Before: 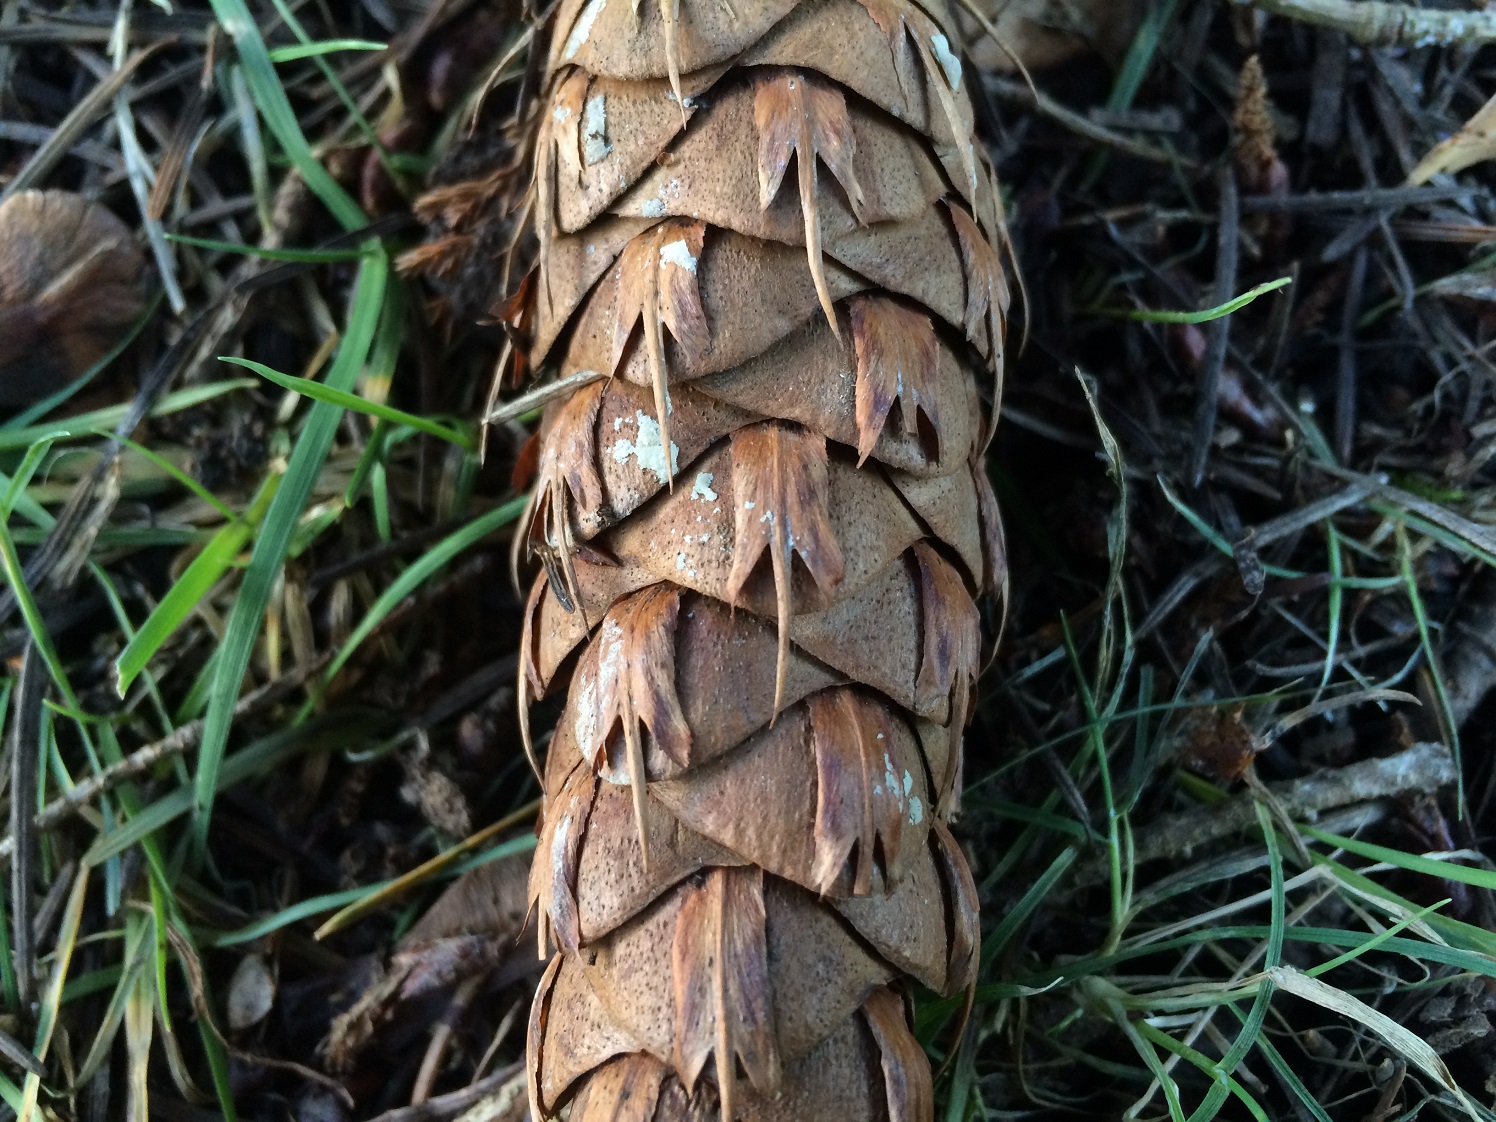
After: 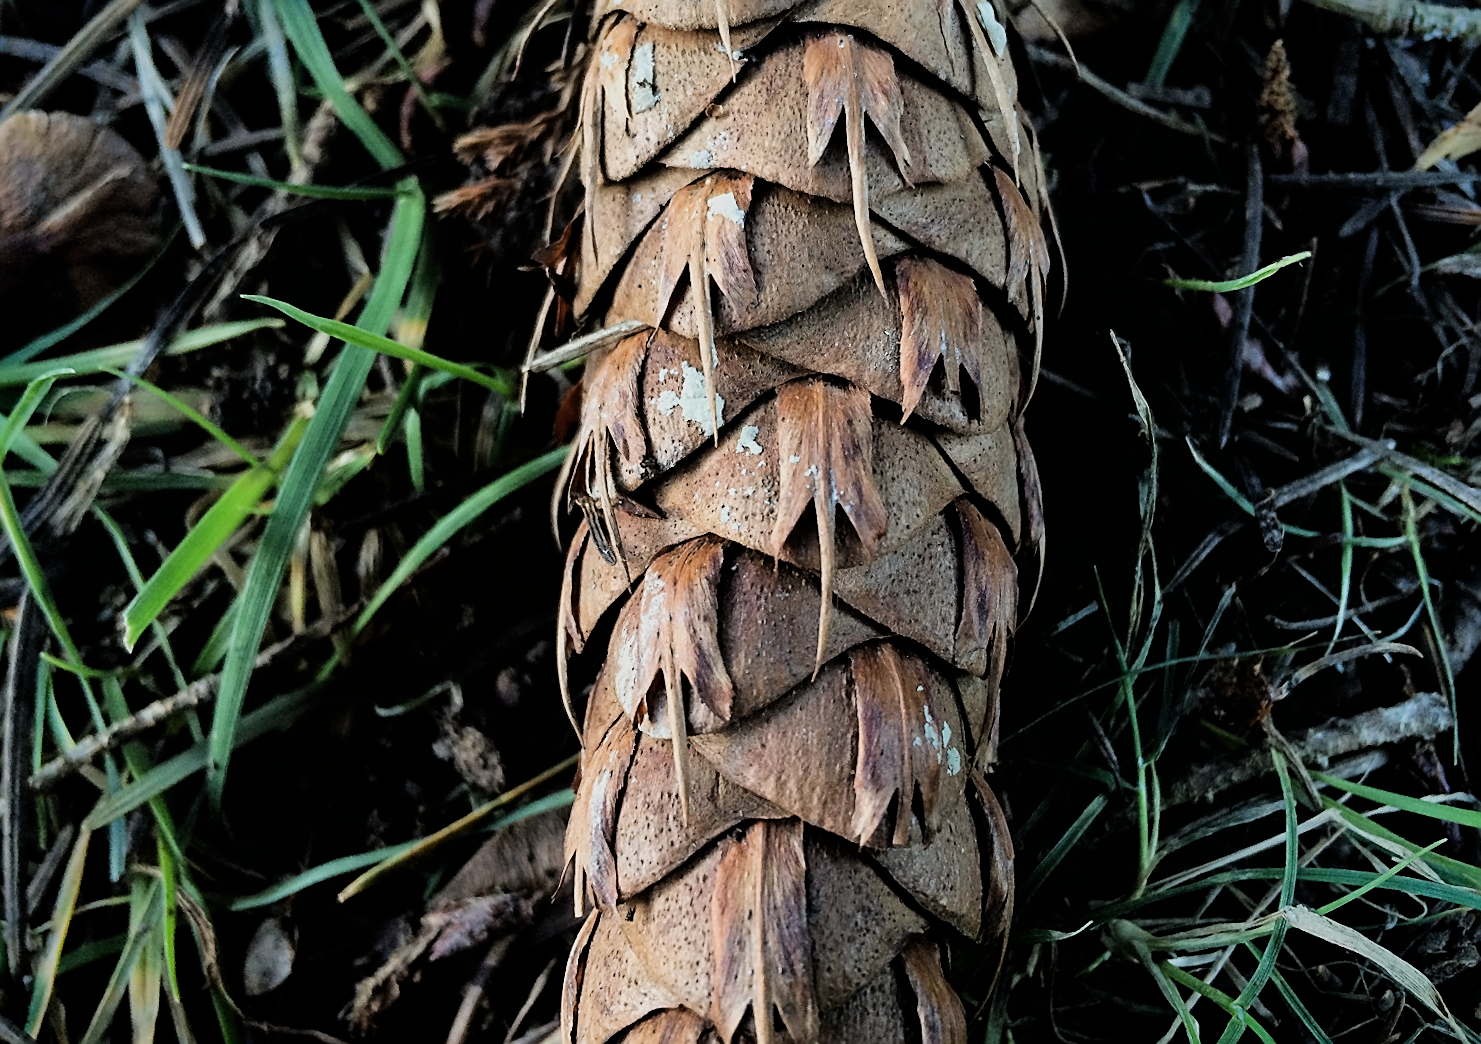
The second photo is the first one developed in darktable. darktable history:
sharpen: amount 0.75
filmic rgb: black relative exposure -5 EV, hardness 2.88, contrast 1.3, highlights saturation mix -30%
vignetting: fall-off start 88.53%, fall-off radius 44.2%, saturation 0.376, width/height ratio 1.161
rotate and perspective: rotation 0.679°, lens shift (horizontal) 0.136, crop left 0.009, crop right 0.991, crop top 0.078, crop bottom 0.95
